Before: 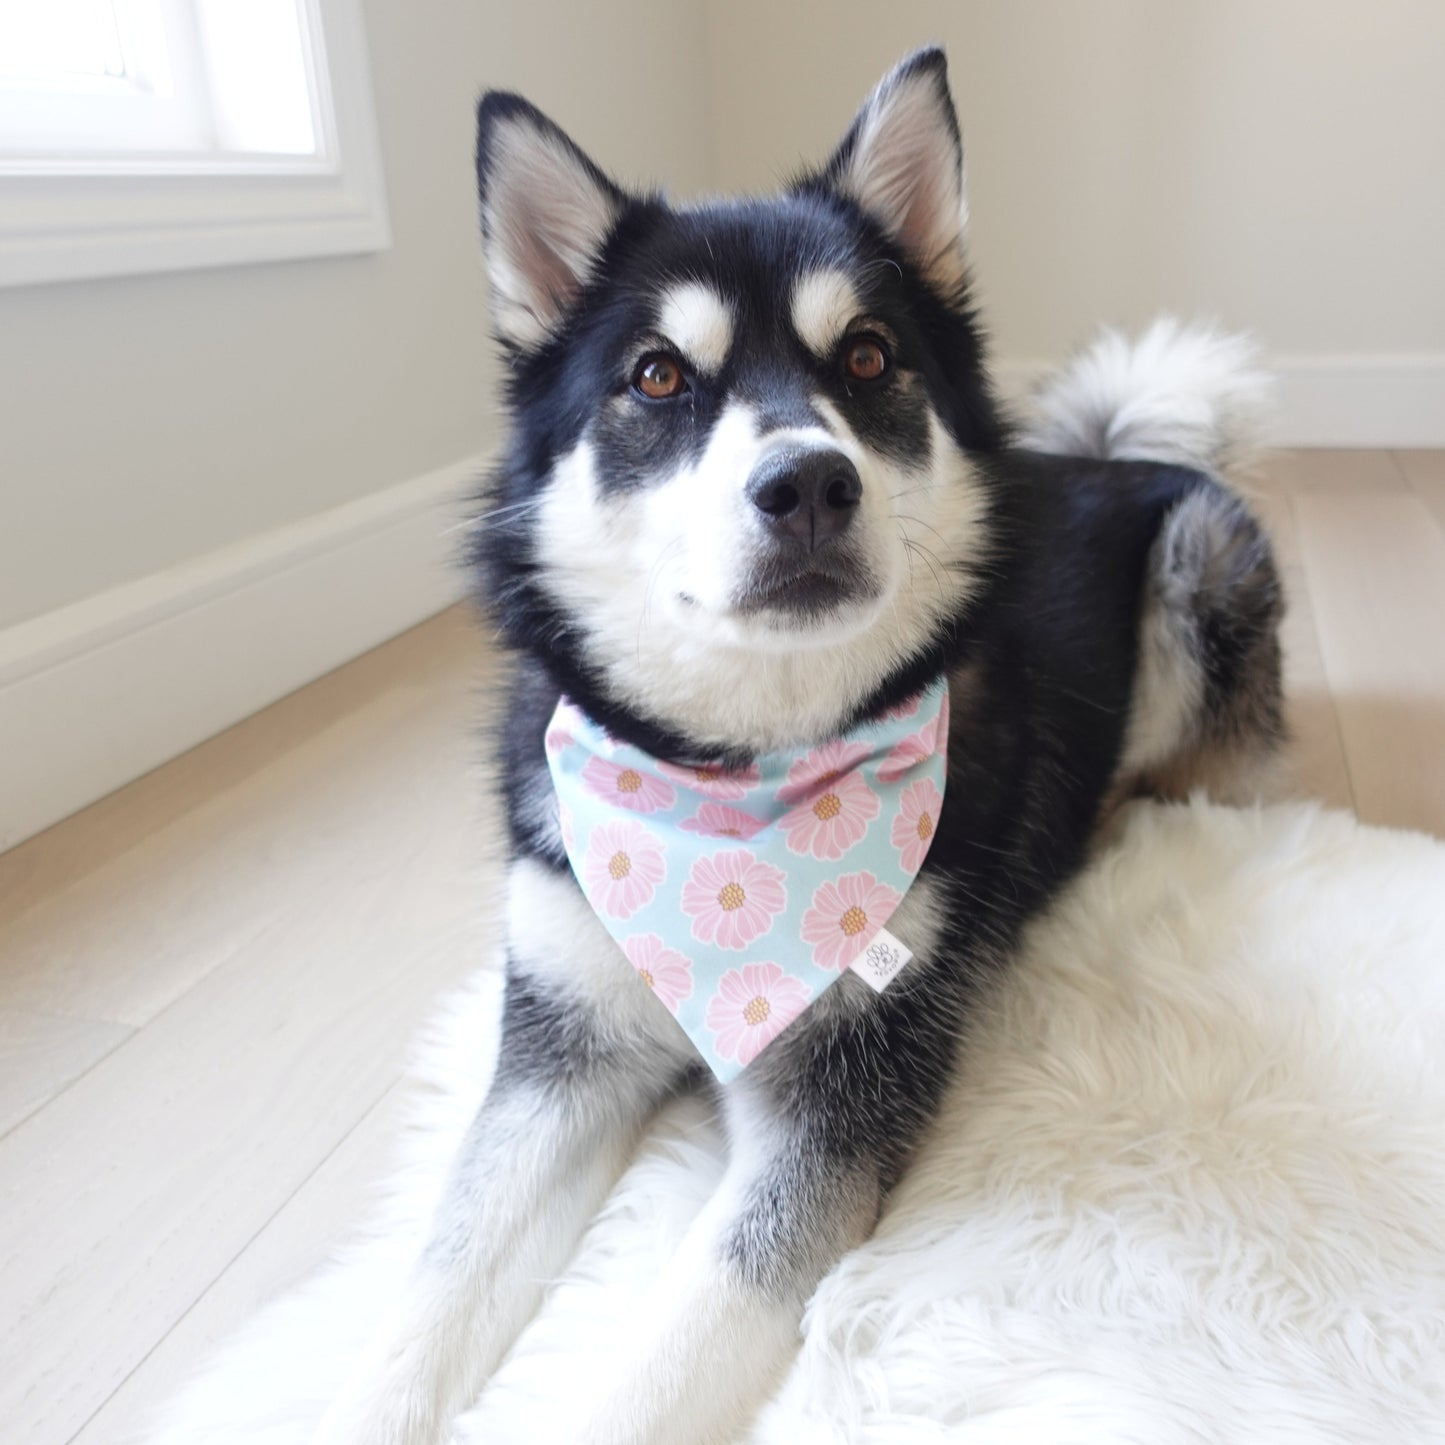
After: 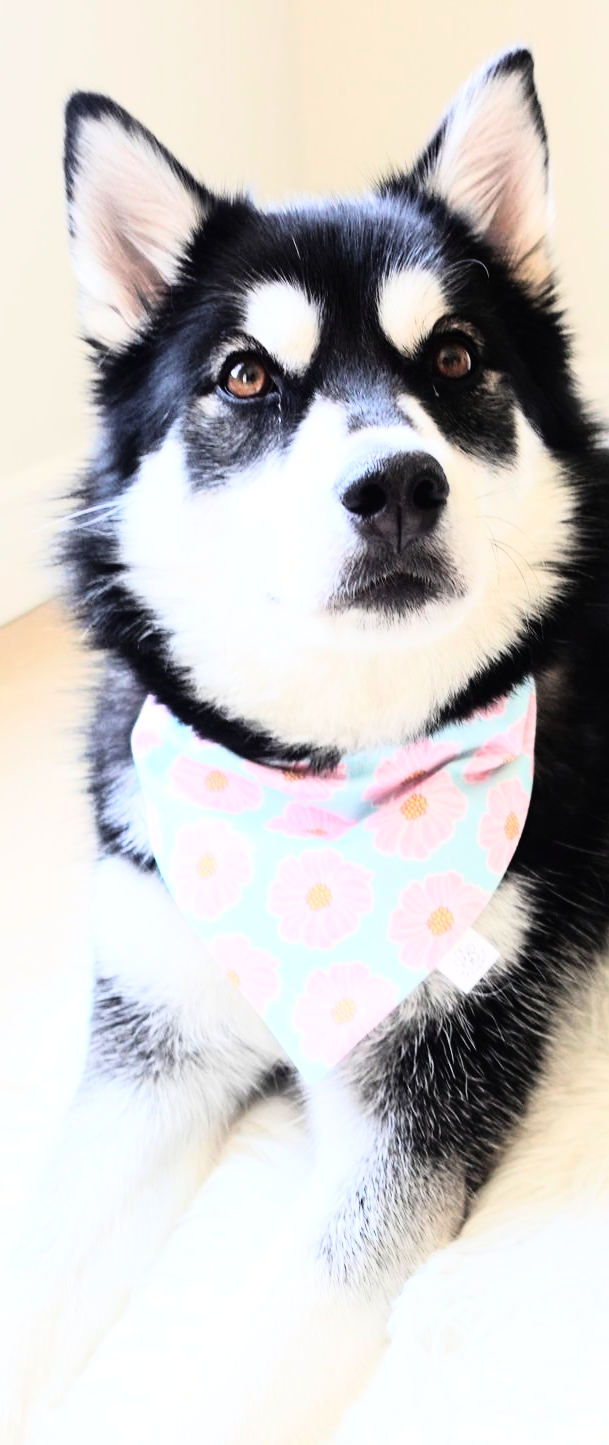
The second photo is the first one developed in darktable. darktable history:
crop: left 28.583%, right 29.231%
tone equalizer: on, module defaults
rgb curve: curves: ch0 [(0, 0) (0.21, 0.15) (0.24, 0.21) (0.5, 0.75) (0.75, 0.96) (0.89, 0.99) (1, 1)]; ch1 [(0, 0.02) (0.21, 0.13) (0.25, 0.2) (0.5, 0.67) (0.75, 0.9) (0.89, 0.97) (1, 1)]; ch2 [(0, 0.02) (0.21, 0.13) (0.25, 0.2) (0.5, 0.67) (0.75, 0.9) (0.89, 0.97) (1, 1)], compensate middle gray true
